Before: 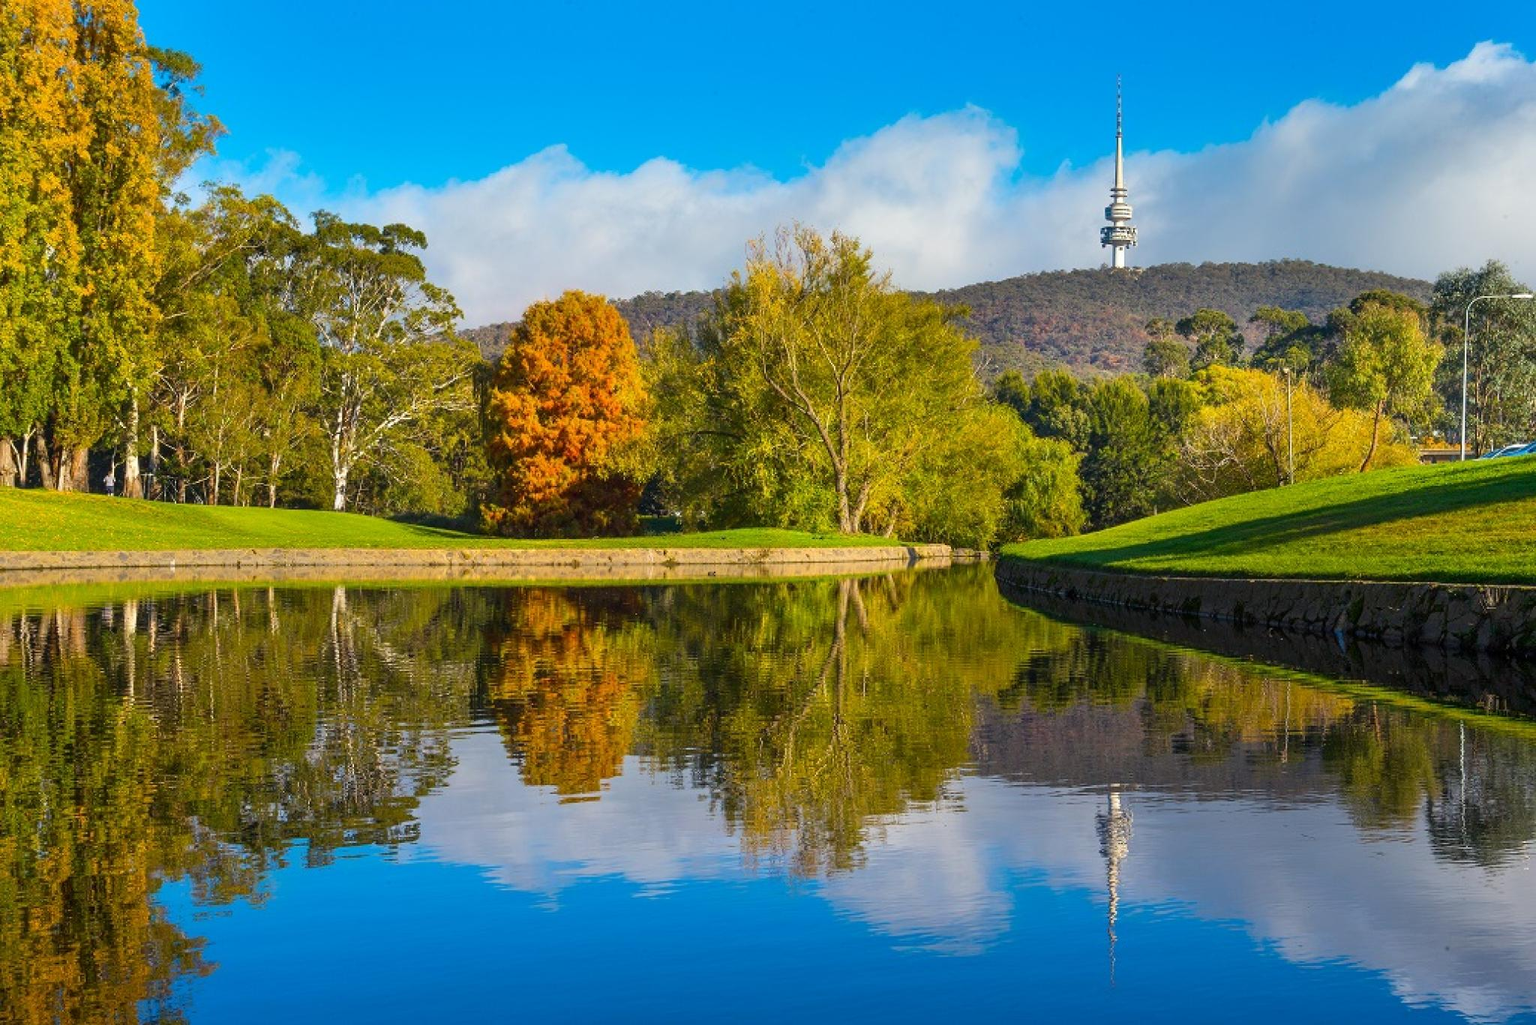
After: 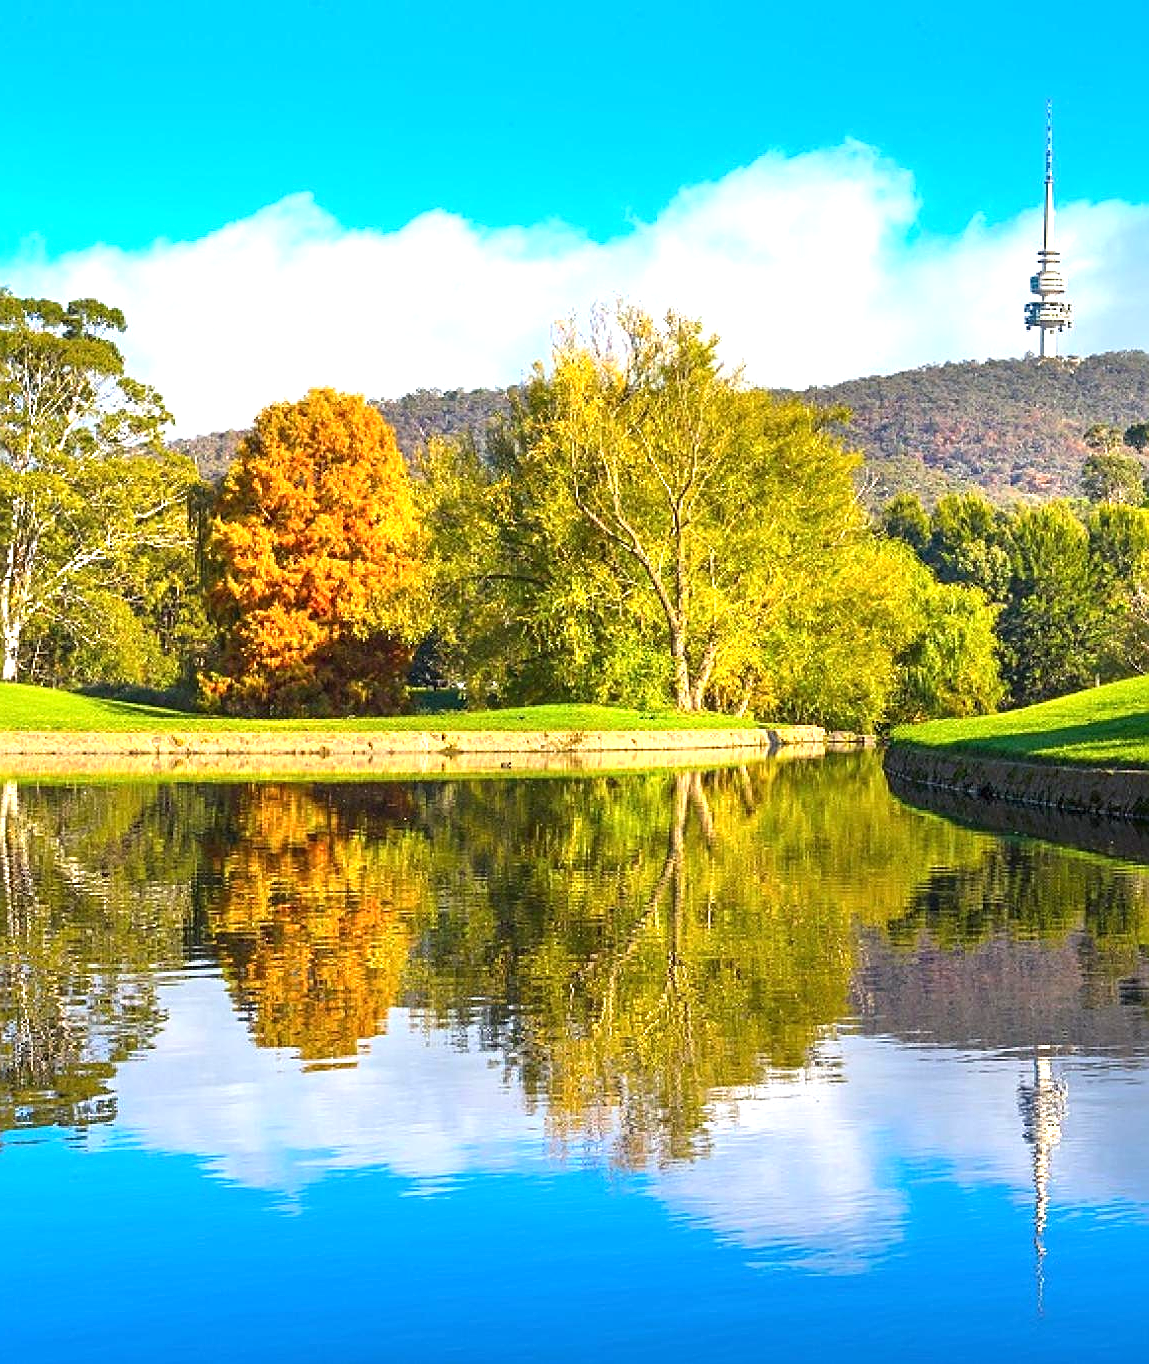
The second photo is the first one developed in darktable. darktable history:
exposure: black level correction 0, exposure 1.1 EV, compensate highlight preservation false
crop: left 21.674%, right 22.086%
sharpen: amount 0.55
